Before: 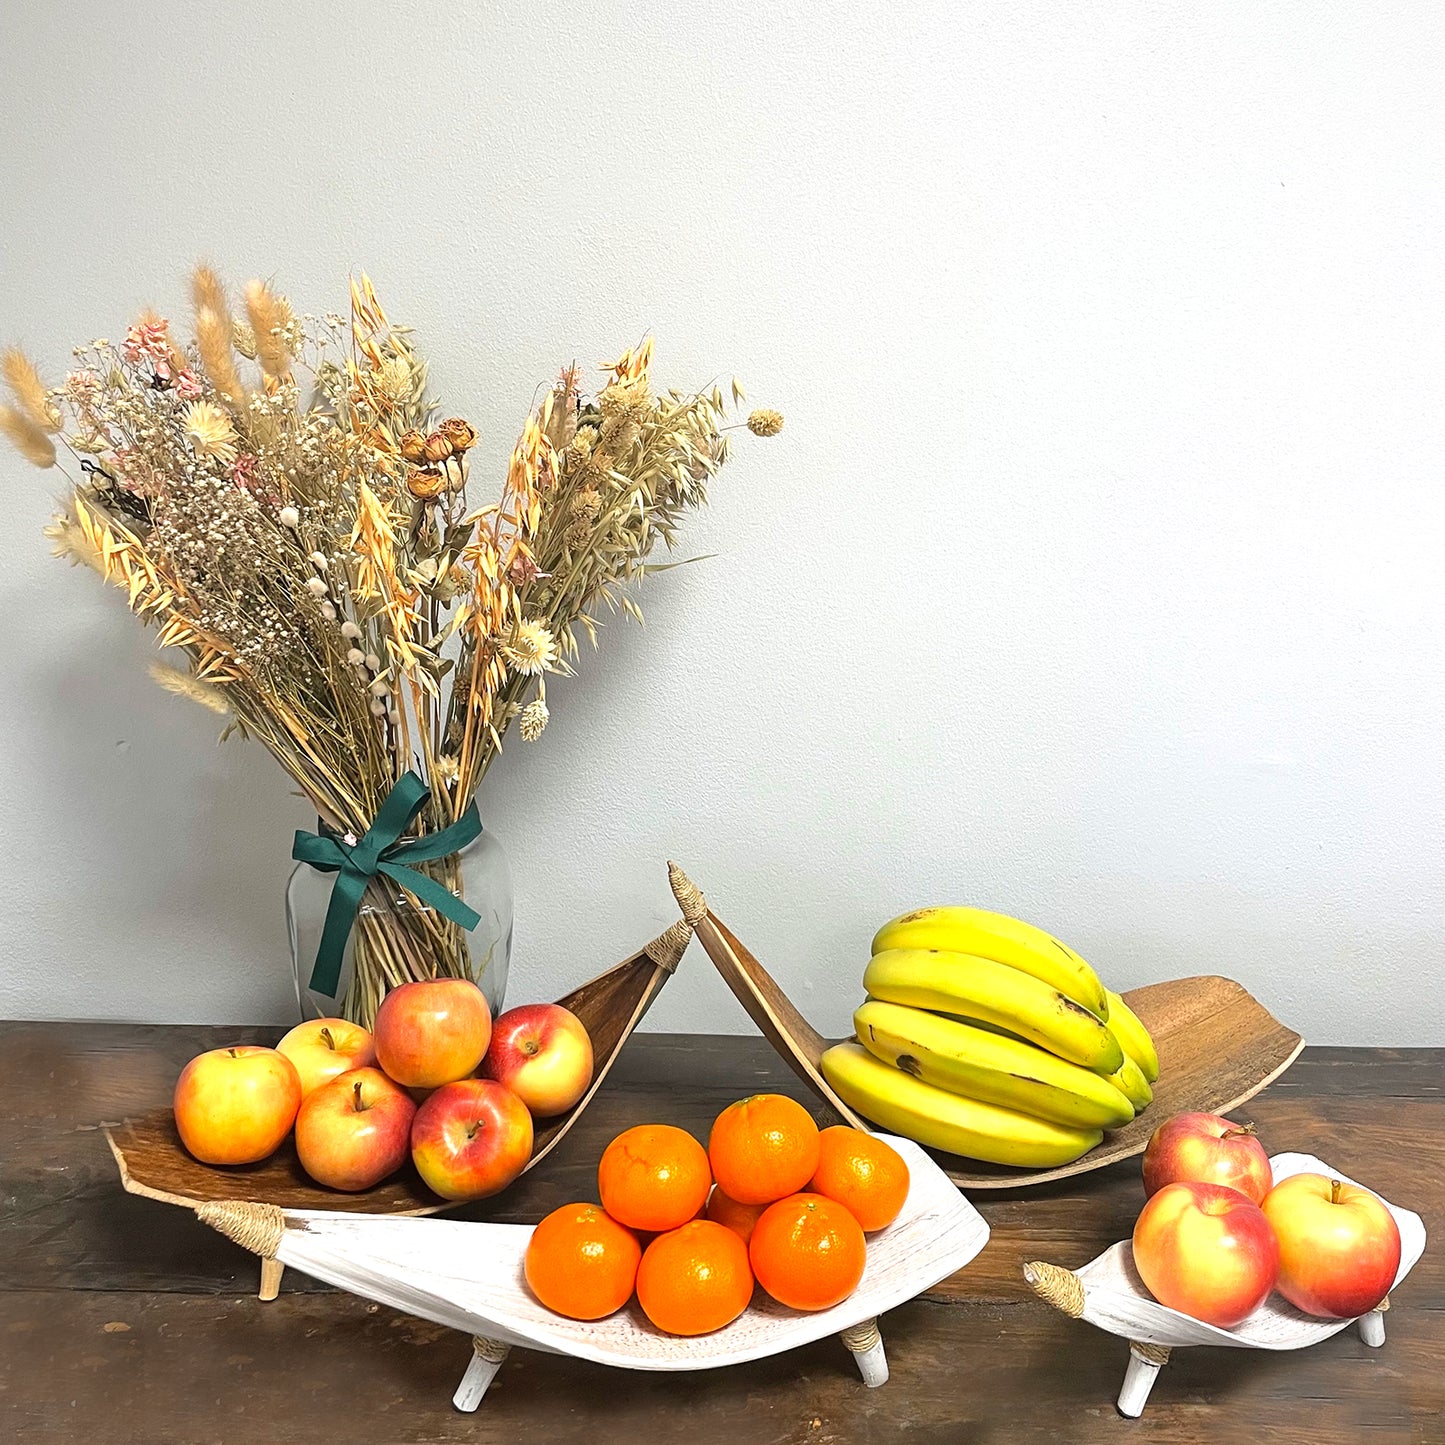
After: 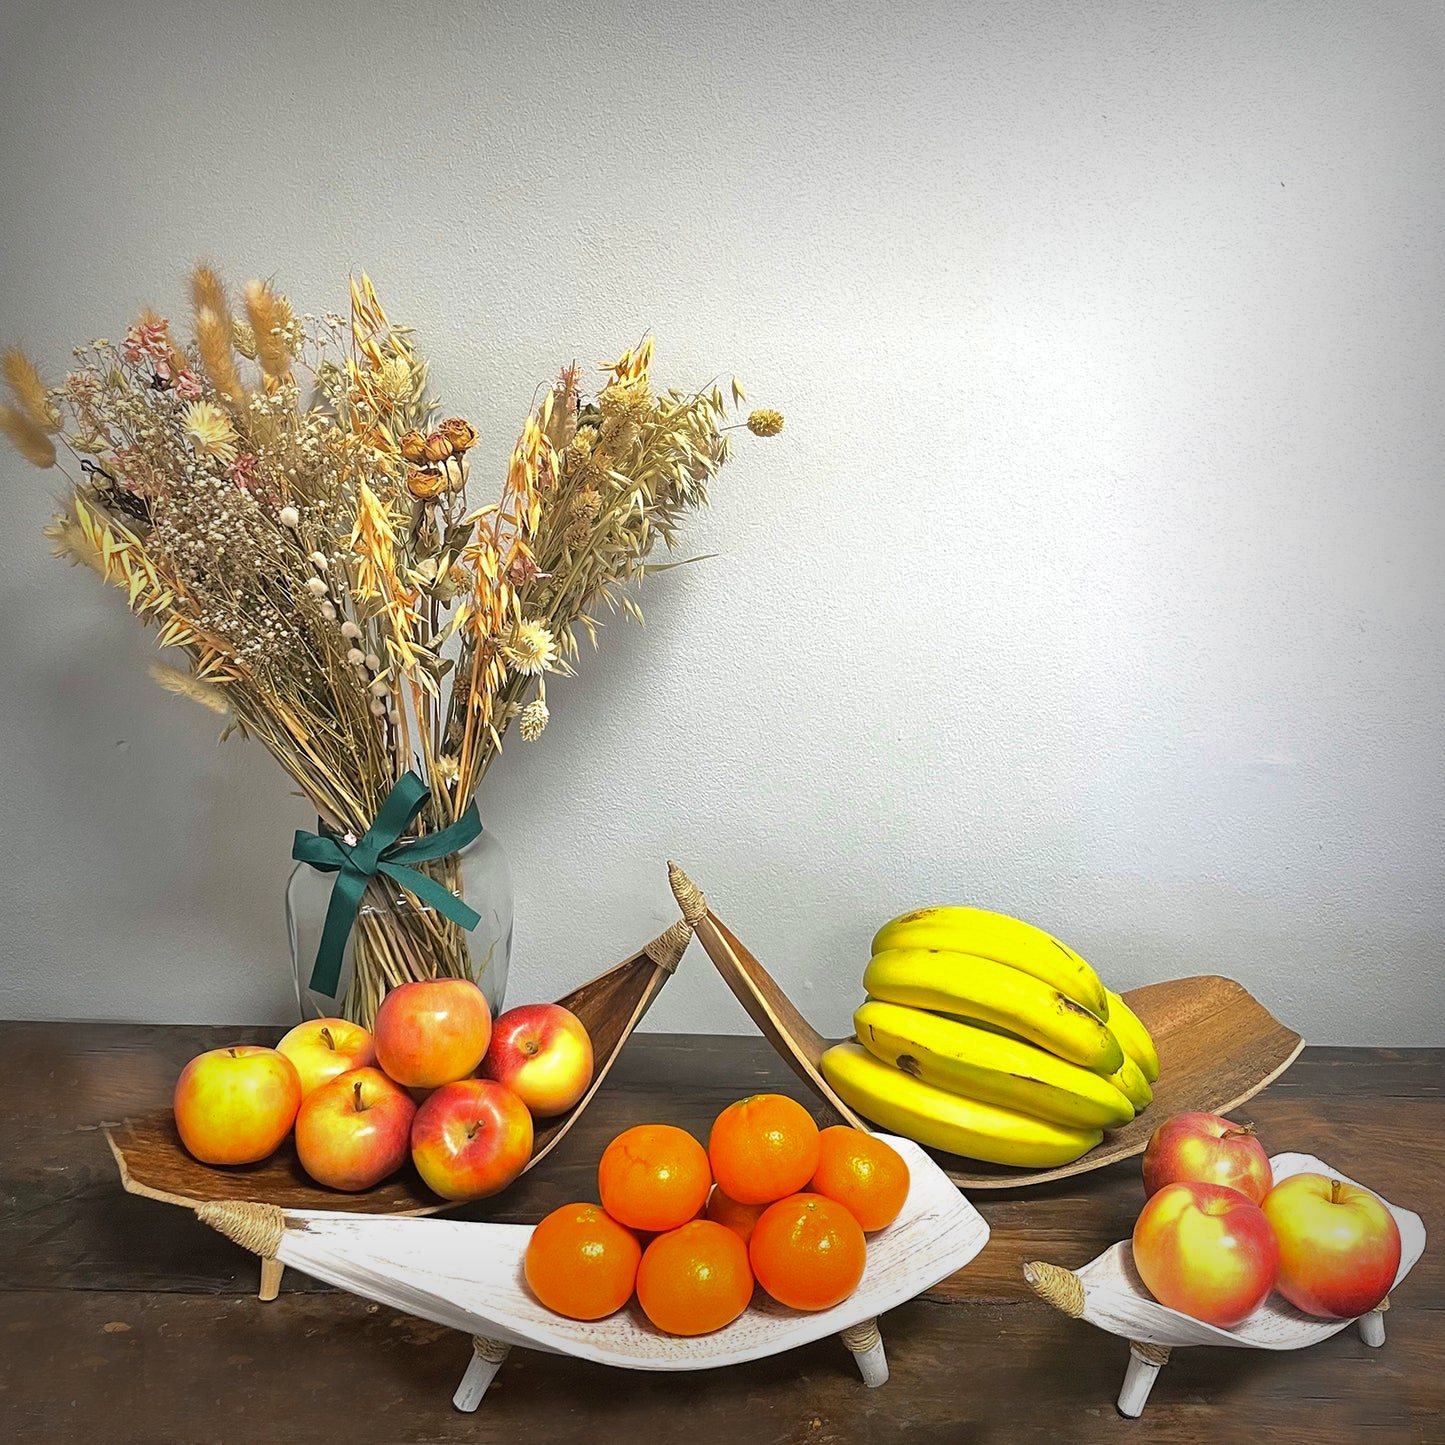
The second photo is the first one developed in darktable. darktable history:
vignetting: fall-off start 53.2%, brightness -0.594, saturation 0, automatic ratio true, width/height ratio 1.313, shape 0.22, unbound false
shadows and highlights: shadows 30
